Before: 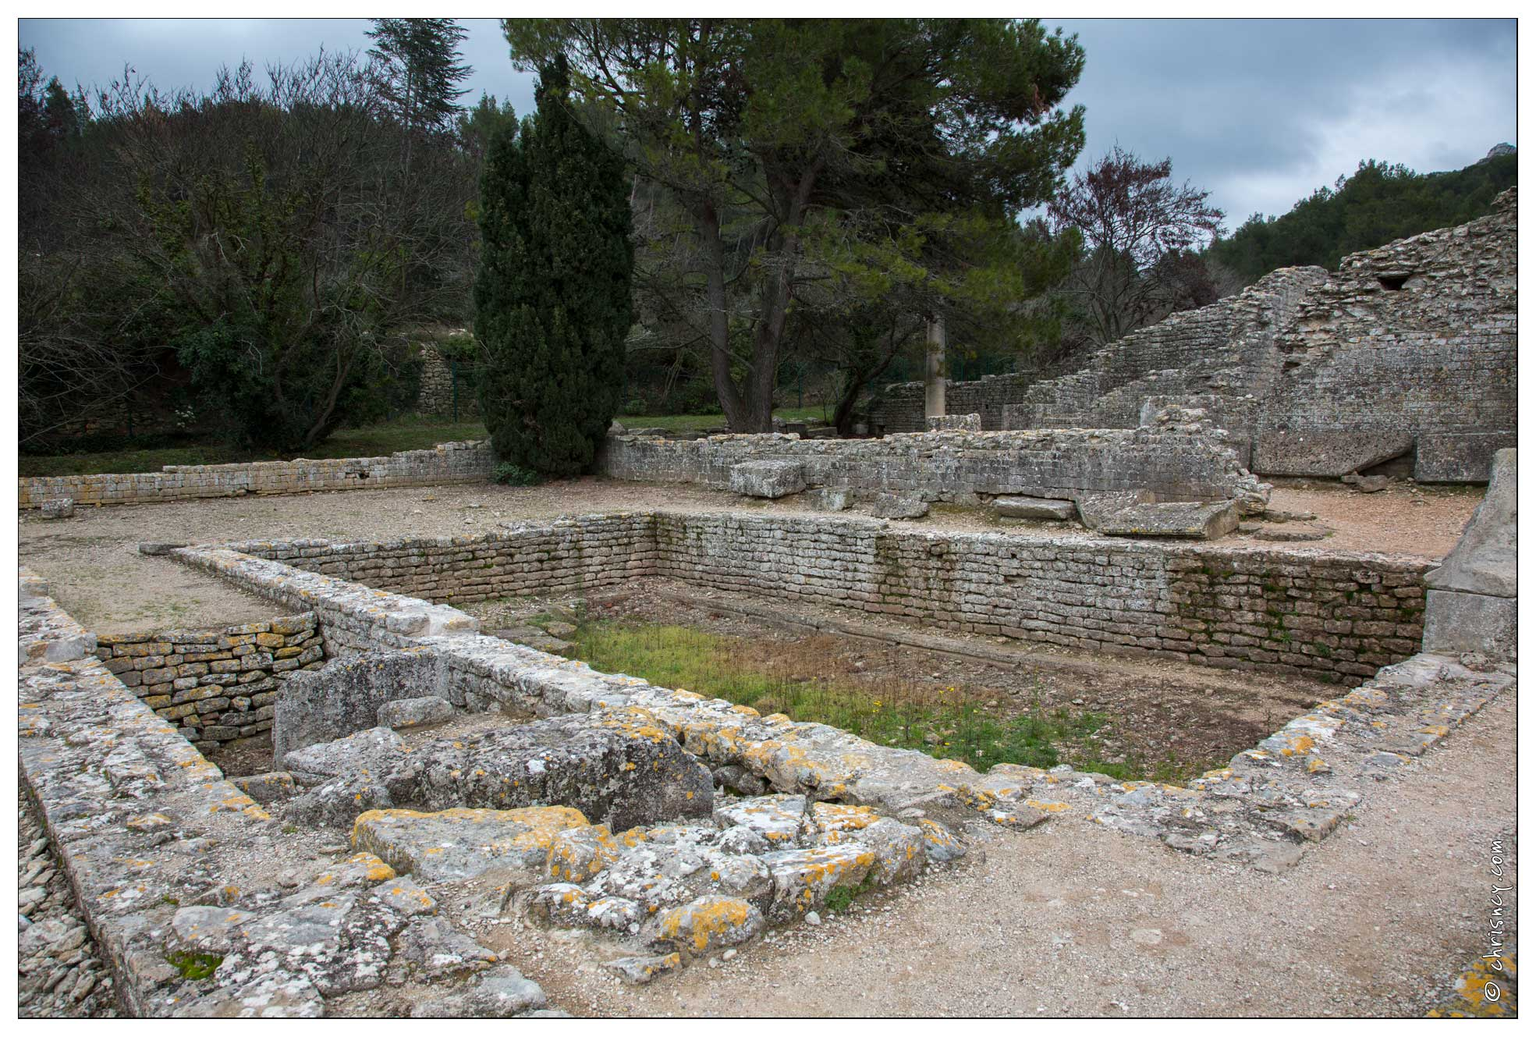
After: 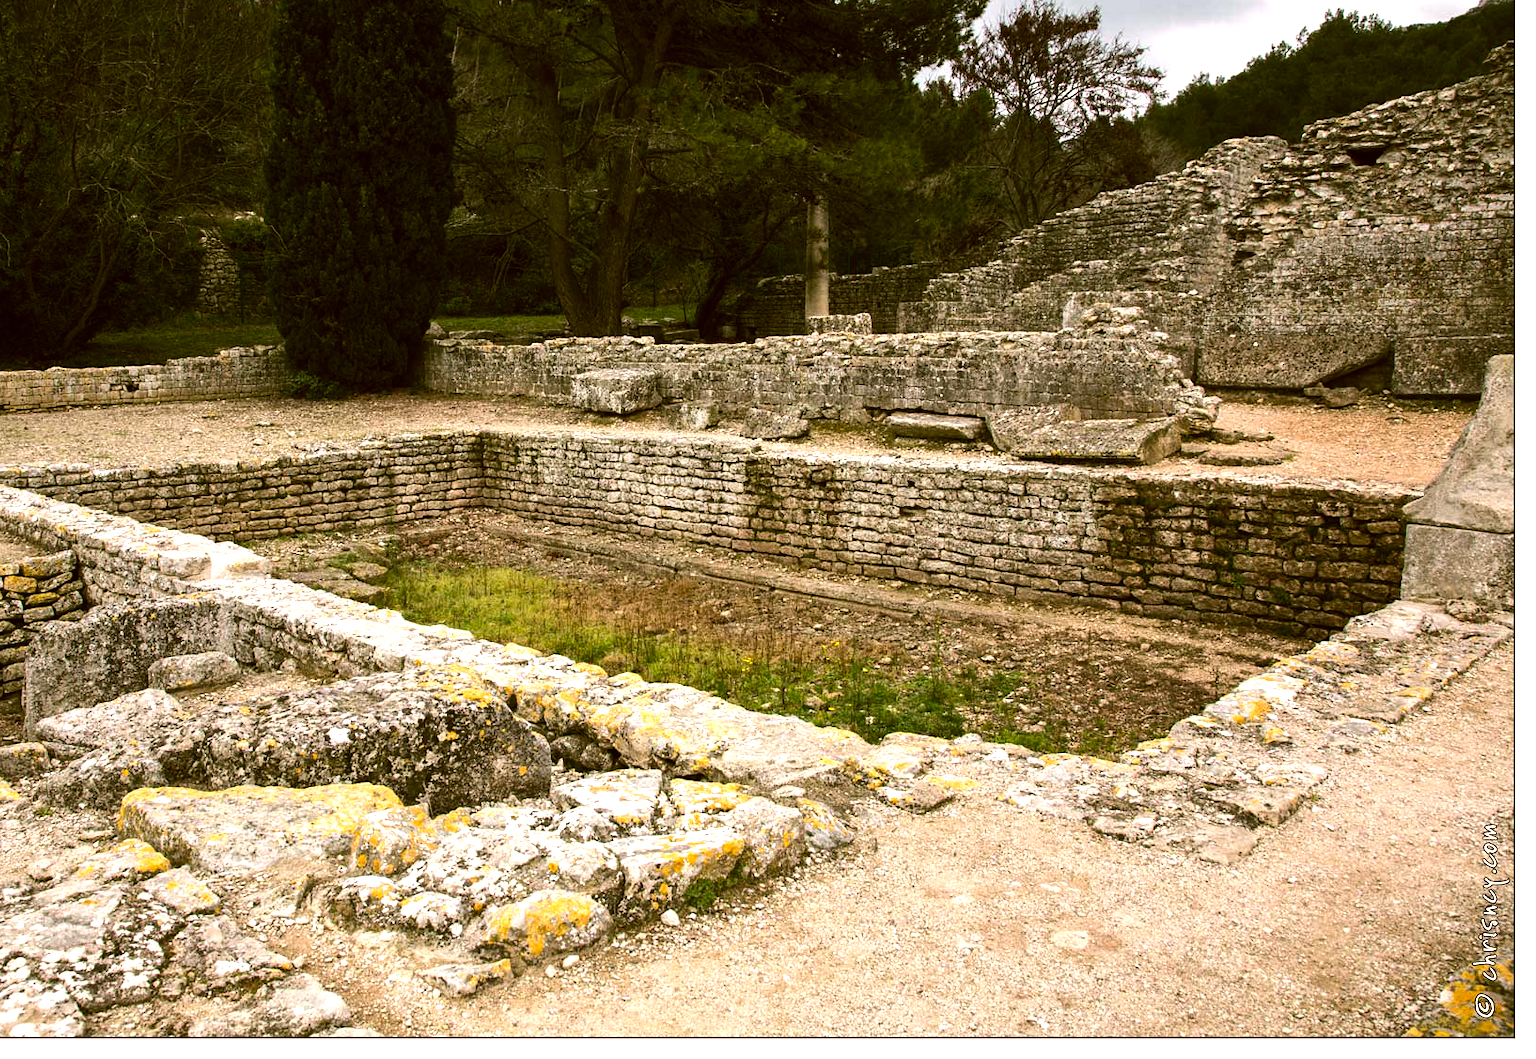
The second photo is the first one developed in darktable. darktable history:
exposure: compensate highlight preservation false
tone equalizer: -8 EV -1.05 EV, -7 EV -0.978 EV, -6 EV -0.834 EV, -5 EV -0.554 EV, -3 EV 0.589 EV, -2 EV 0.841 EV, -1 EV 0.995 EV, +0 EV 1.08 EV, edges refinement/feathering 500, mask exposure compensation -1.57 EV, preserve details no
color correction: highlights a* 8.52, highlights b* 15.42, shadows a* -0.473, shadows b* 27.23
crop: left 16.535%, top 14.691%
